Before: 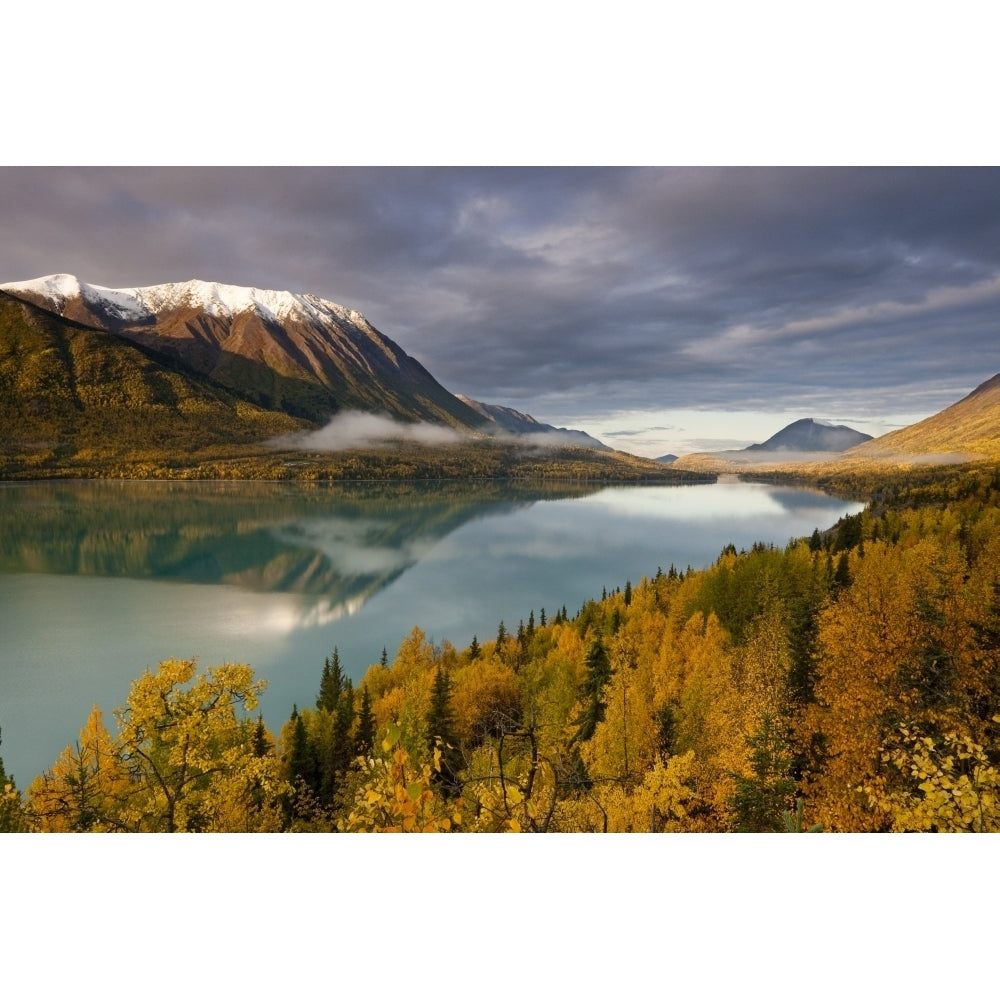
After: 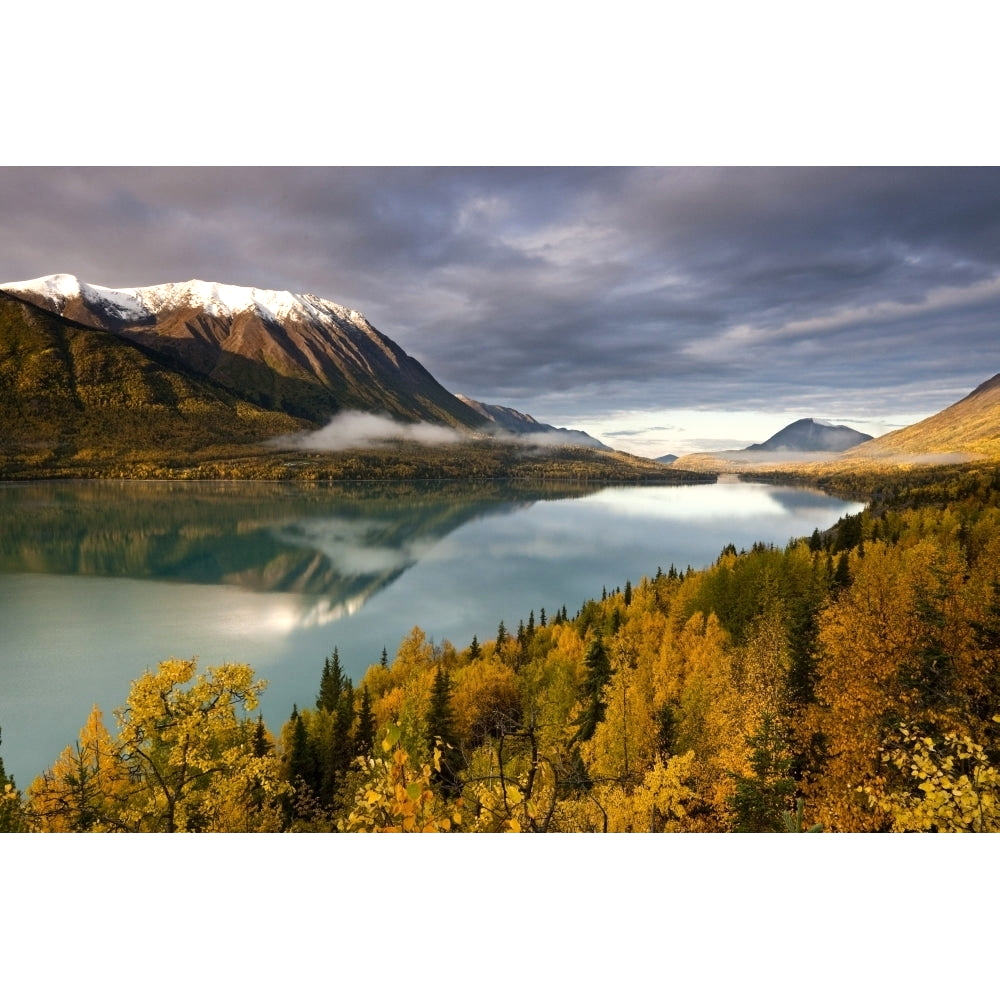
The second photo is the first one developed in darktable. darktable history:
tone equalizer: -8 EV -0.4 EV, -7 EV -0.426 EV, -6 EV -0.294 EV, -5 EV -0.24 EV, -3 EV 0.224 EV, -2 EV 0.358 EV, -1 EV 0.399 EV, +0 EV 0.411 EV, edges refinement/feathering 500, mask exposure compensation -1.57 EV, preserve details no
